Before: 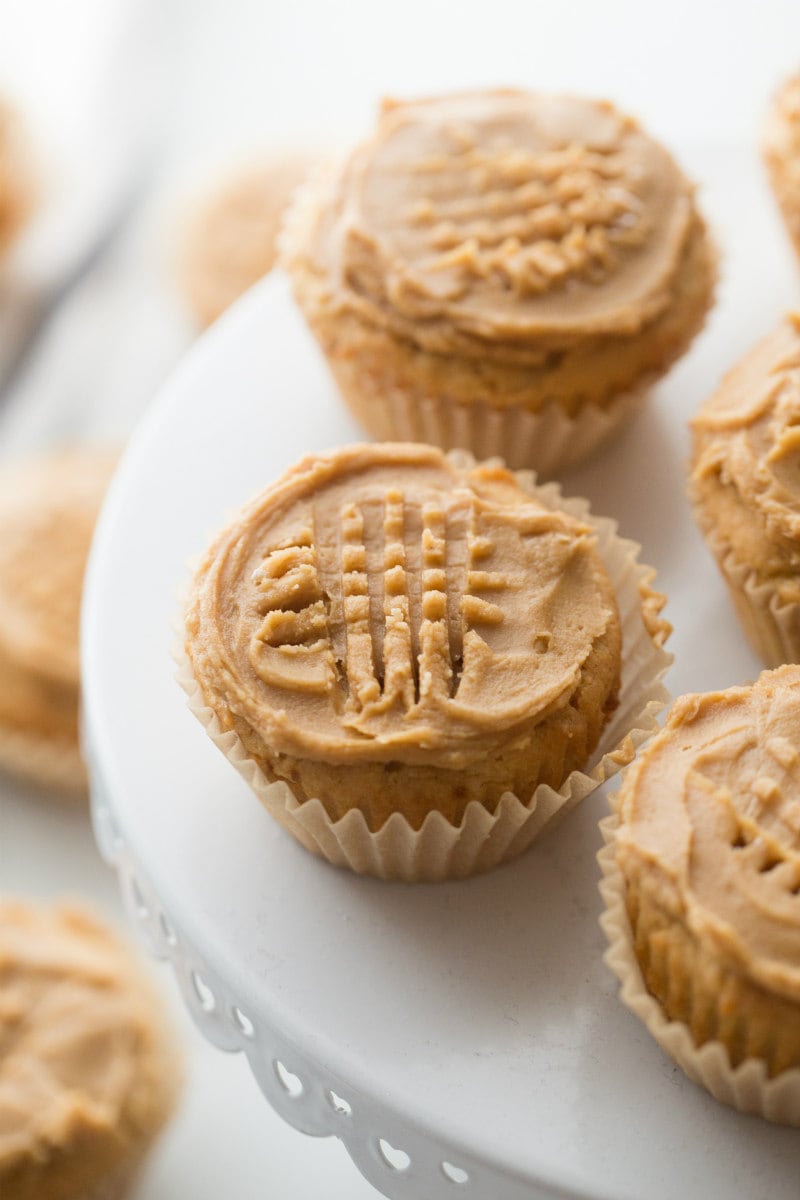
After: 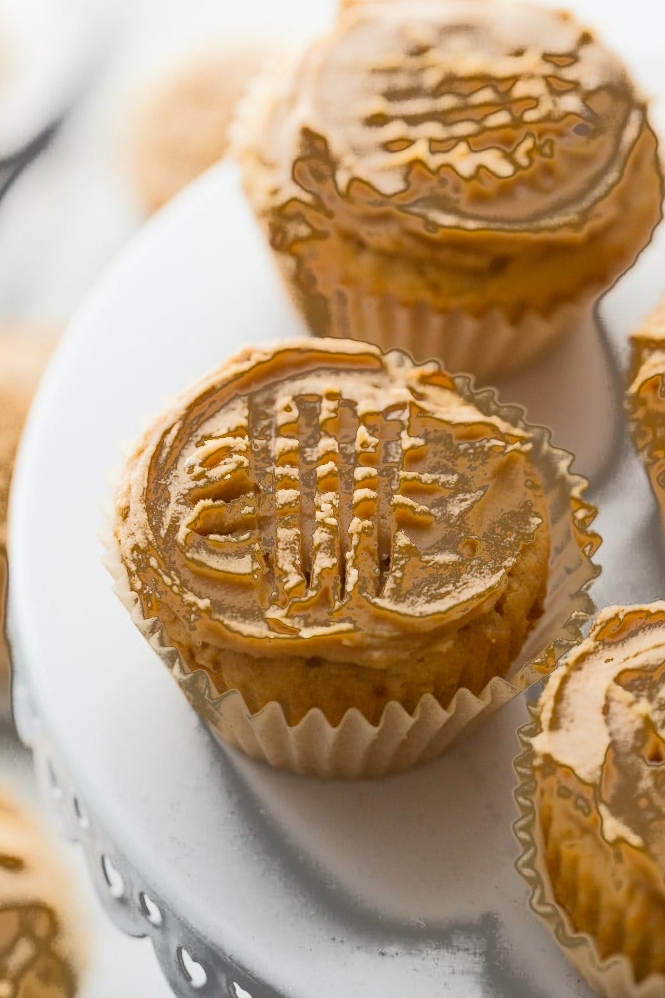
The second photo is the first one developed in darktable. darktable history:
color balance: output saturation 110%
fill light: exposure -0.73 EV, center 0.69, width 2.2
crop and rotate: angle -3.27°, left 5.211%, top 5.211%, right 4.607%, bottom 4.607%
